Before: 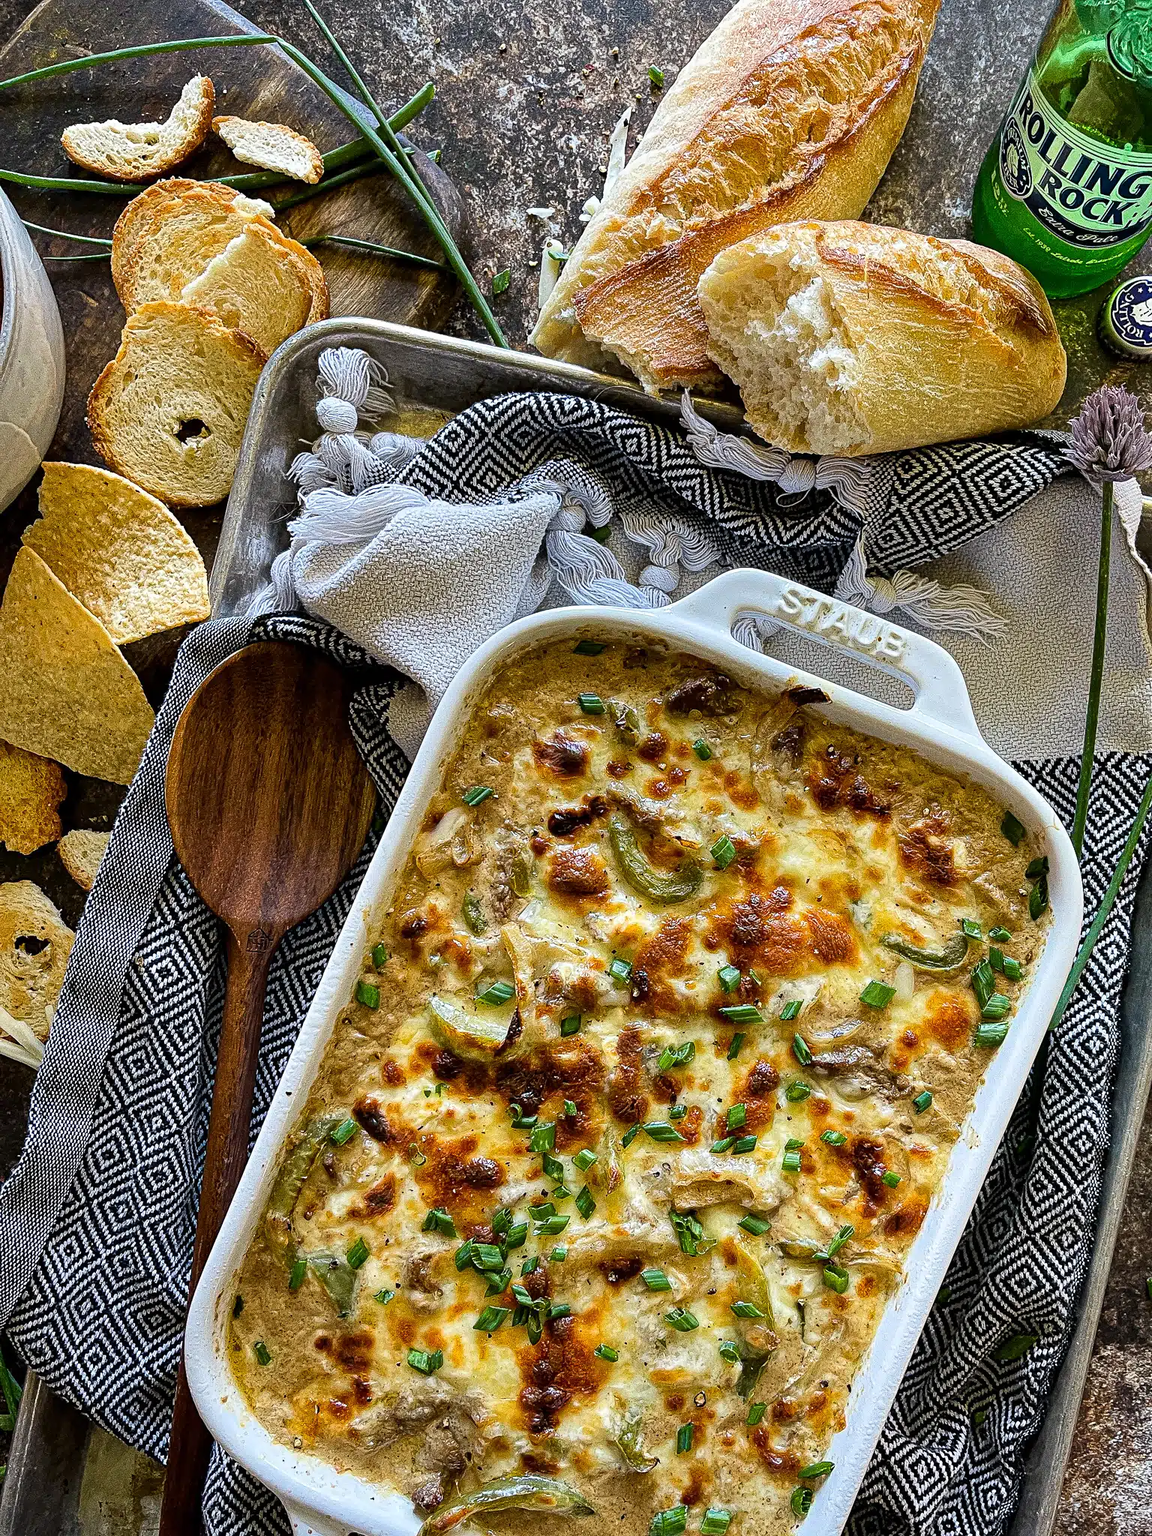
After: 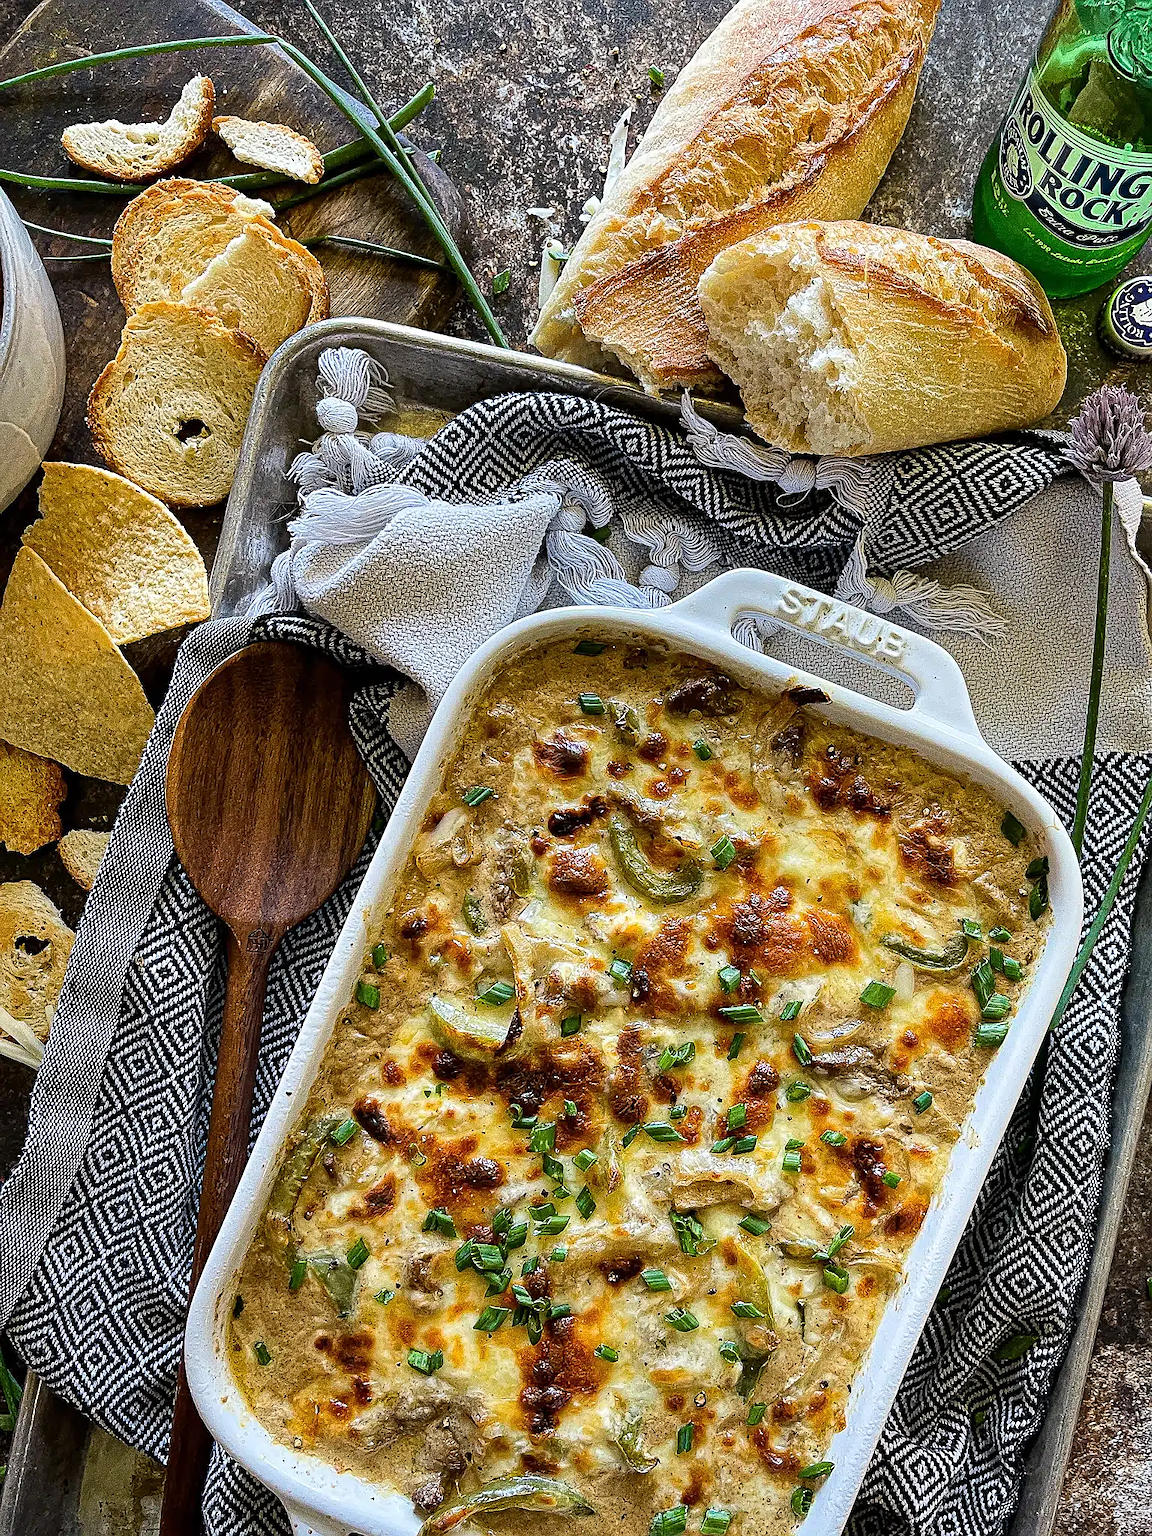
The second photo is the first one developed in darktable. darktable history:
sharpen: radius 1.042, threshold 0.91
